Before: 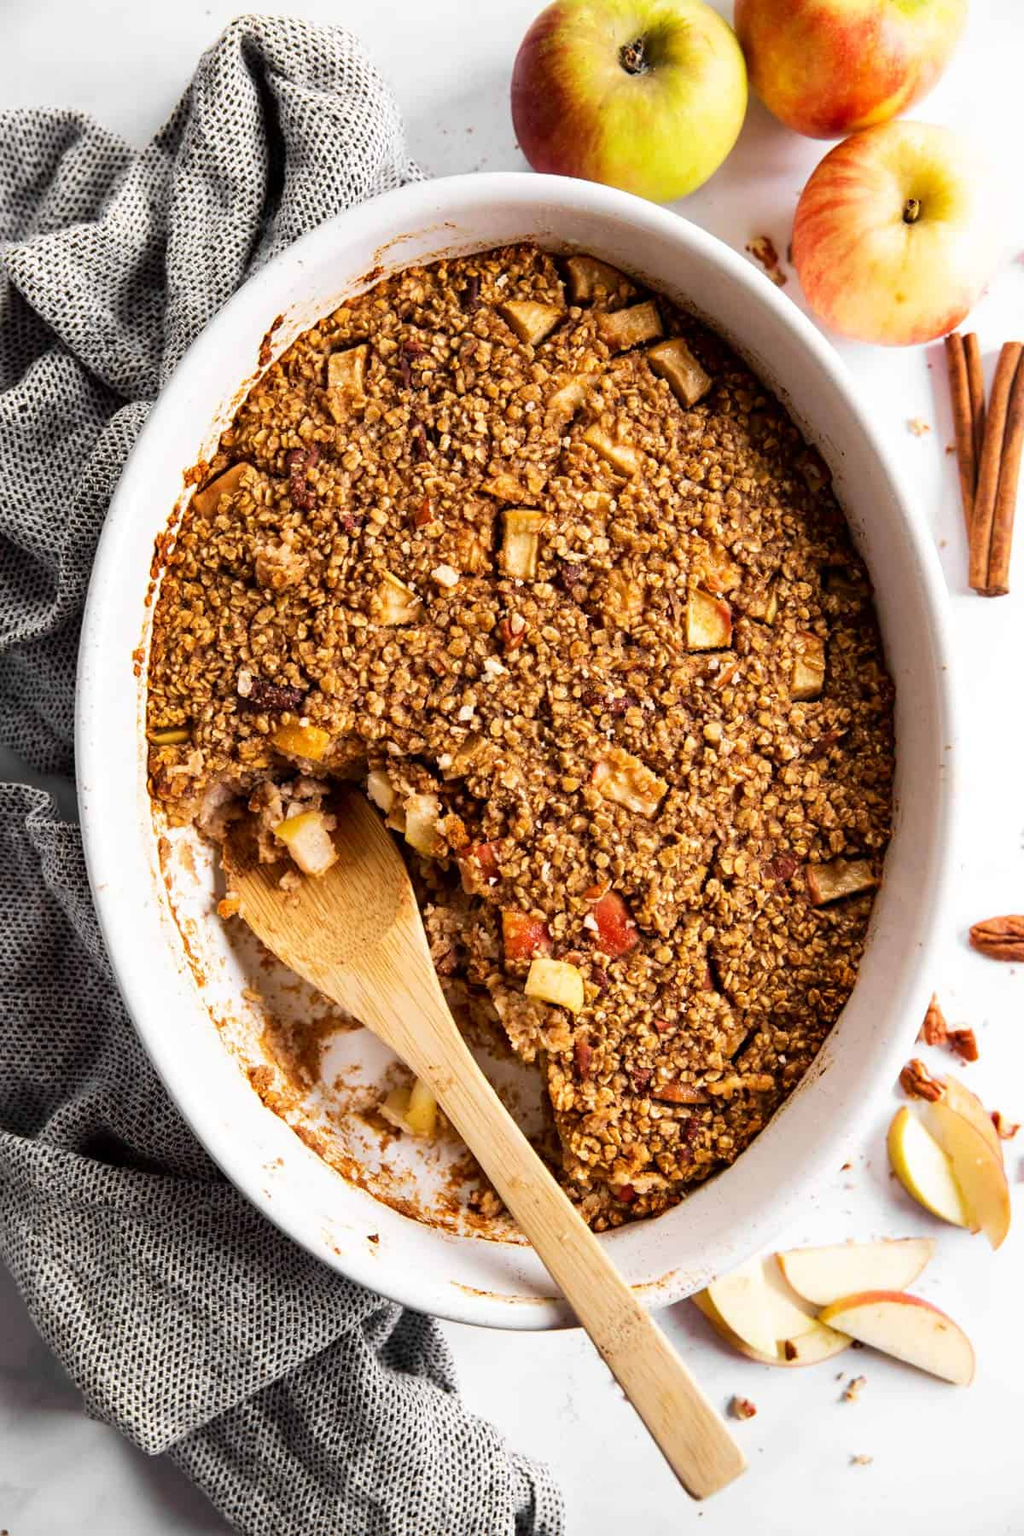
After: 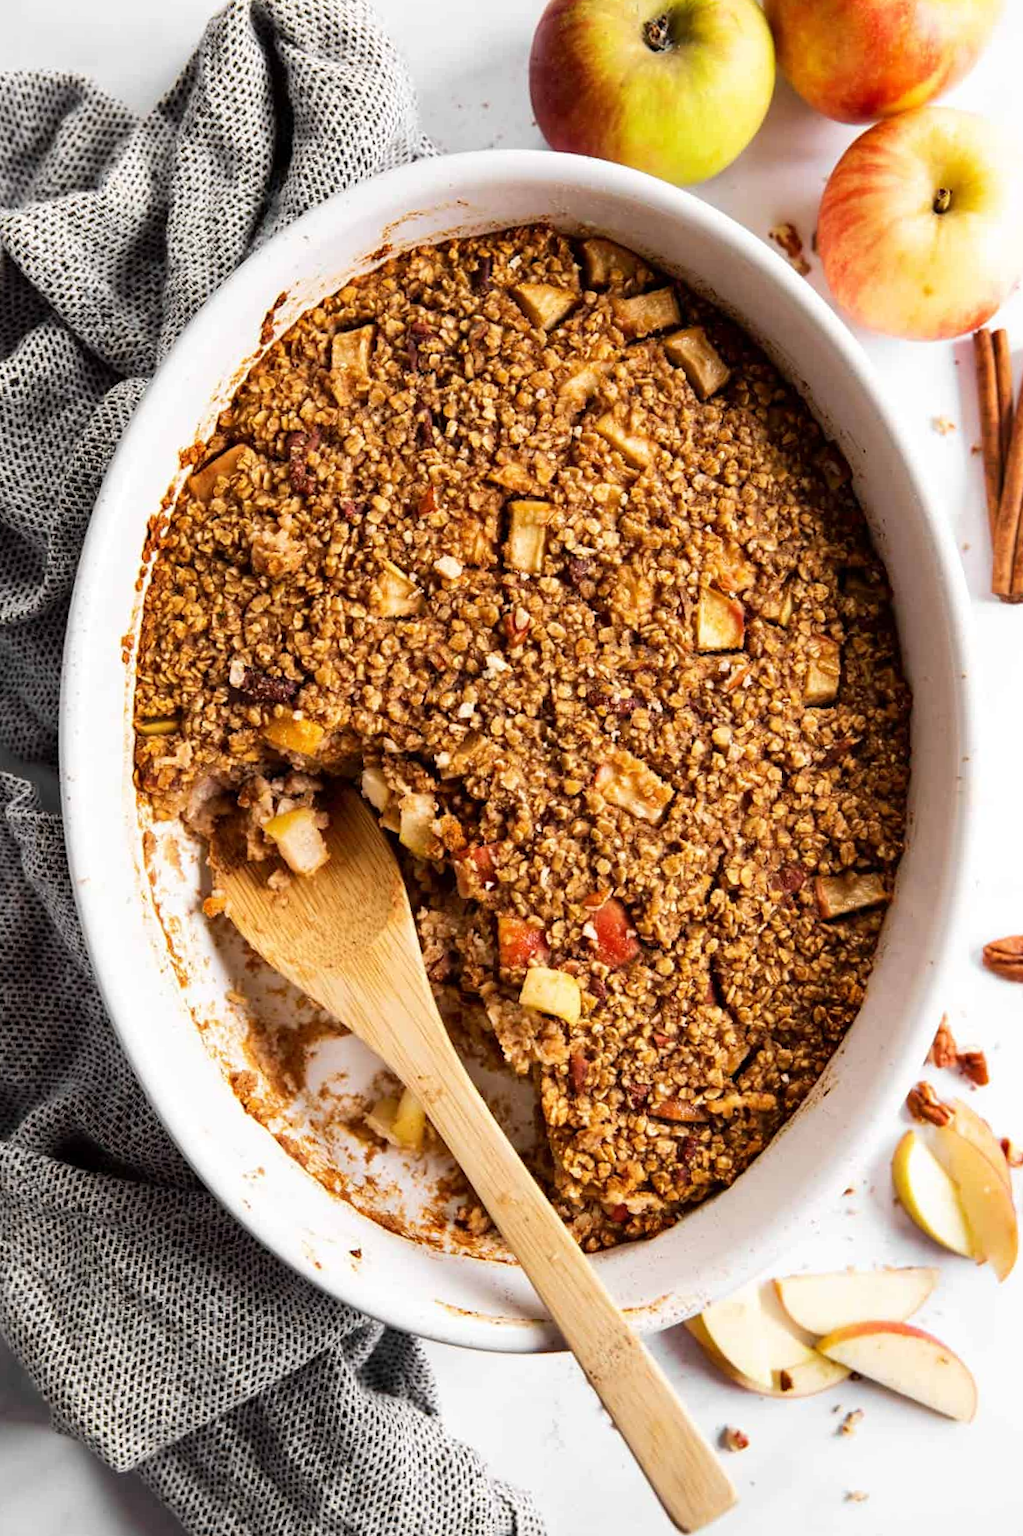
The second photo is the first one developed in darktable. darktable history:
crop and rotate: angle -1.48°
